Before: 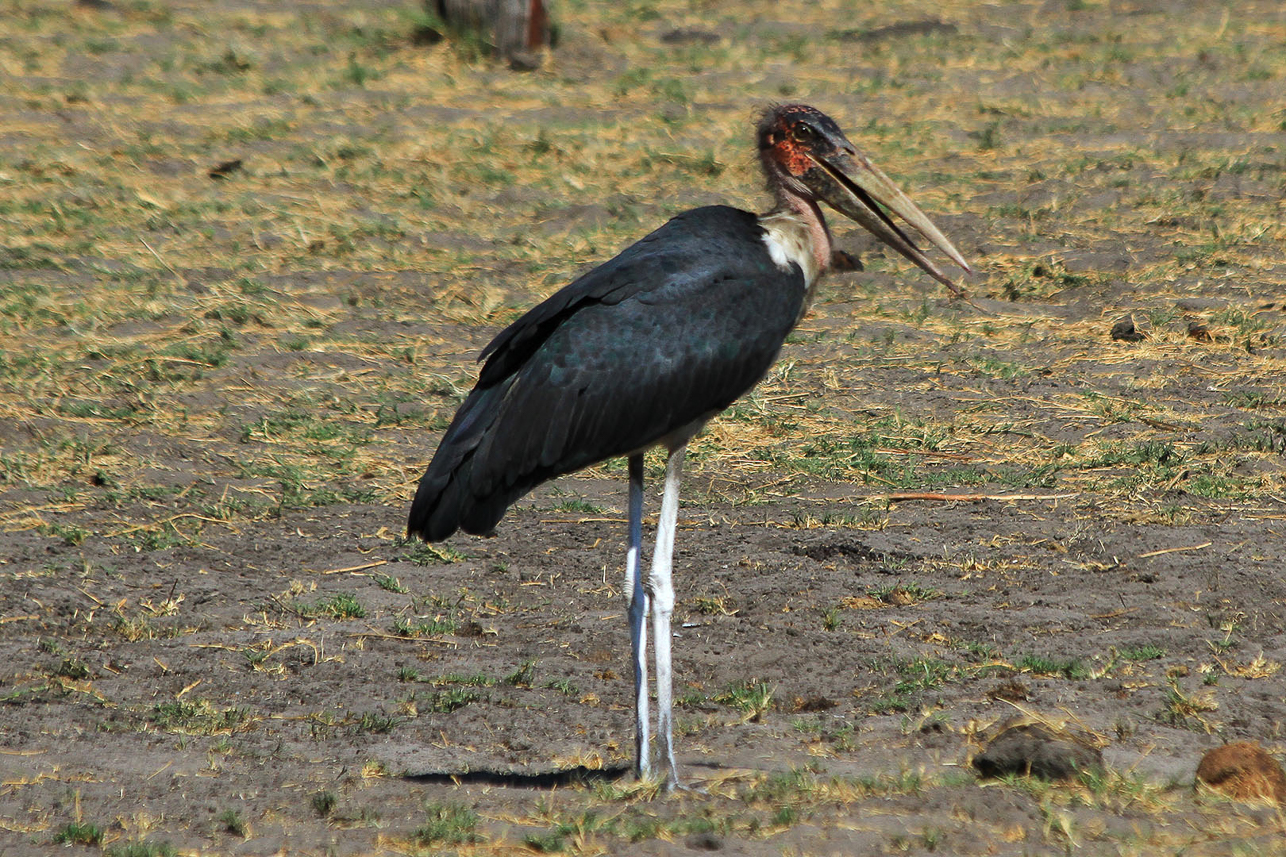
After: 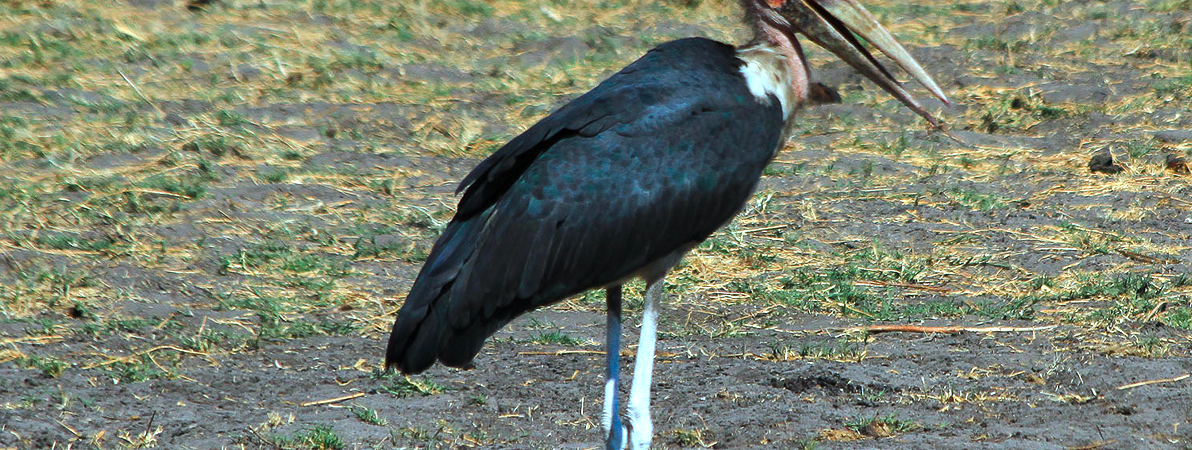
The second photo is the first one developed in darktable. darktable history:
exposure: exposure -0.24 EV, compensate highlight preservation false
color balance rgb: linear chroma grading › global chroma 14.487%, perceptual saturation grading › global saturation -0.023%, perceptual brilliance grading › global brilliance 19.274%, global vibrance 3.638%
crop: left 1.747%, top 19.613%, right 5.498%, bottom 27.813%
color correction: highlights a* -9.78, highlights b* -21.55
